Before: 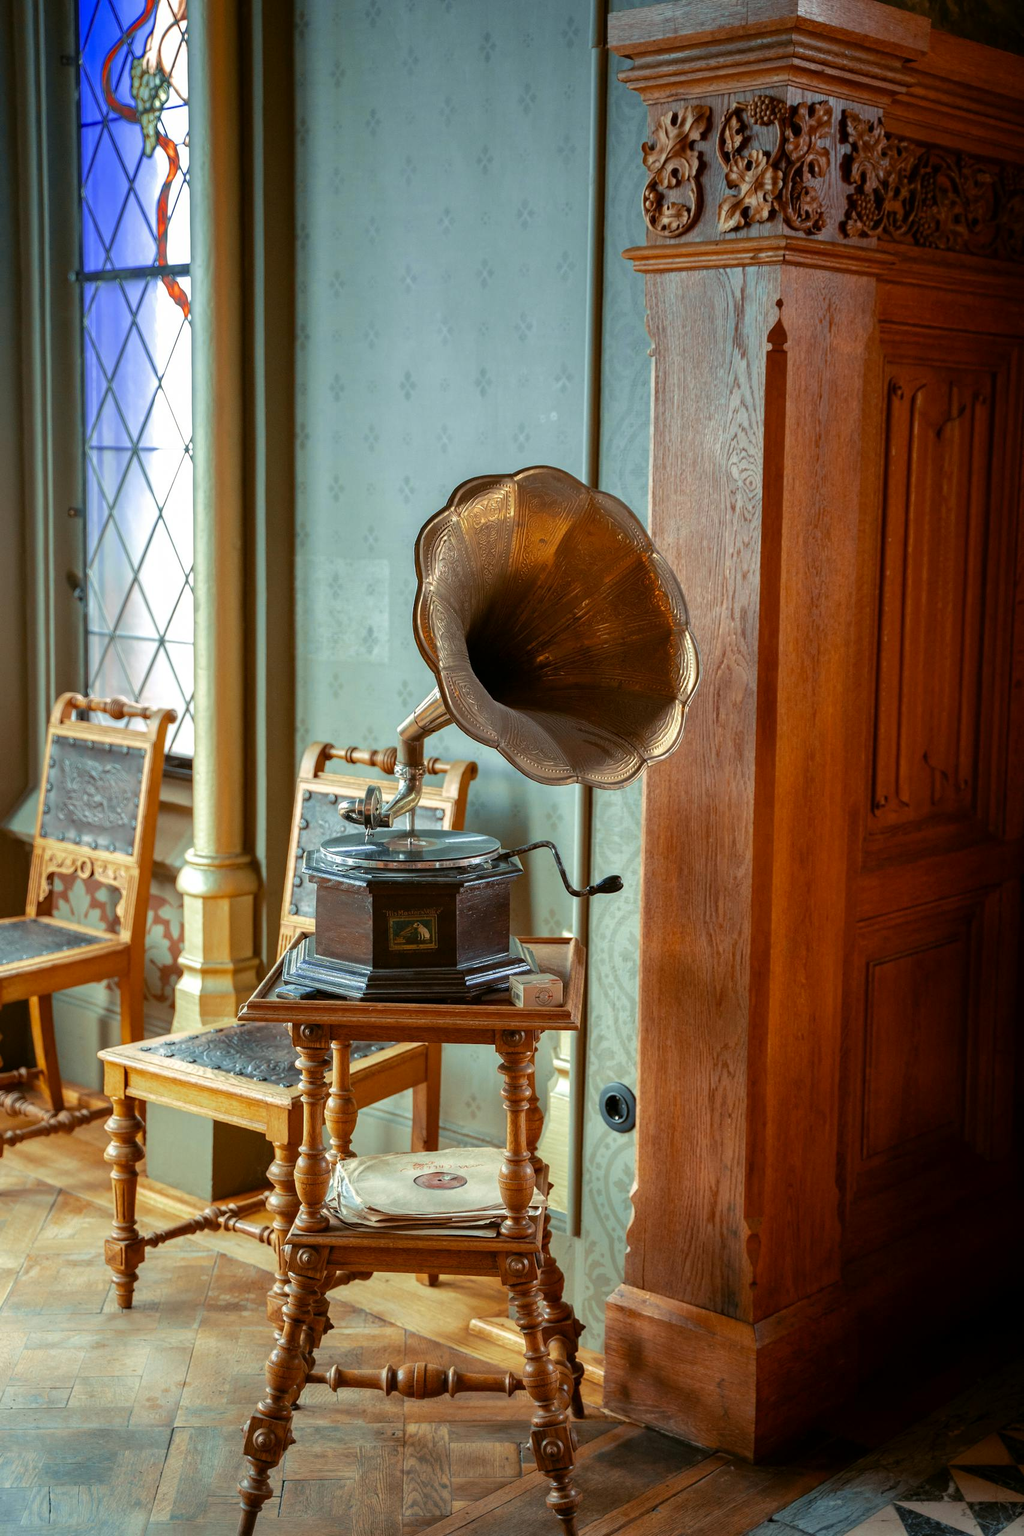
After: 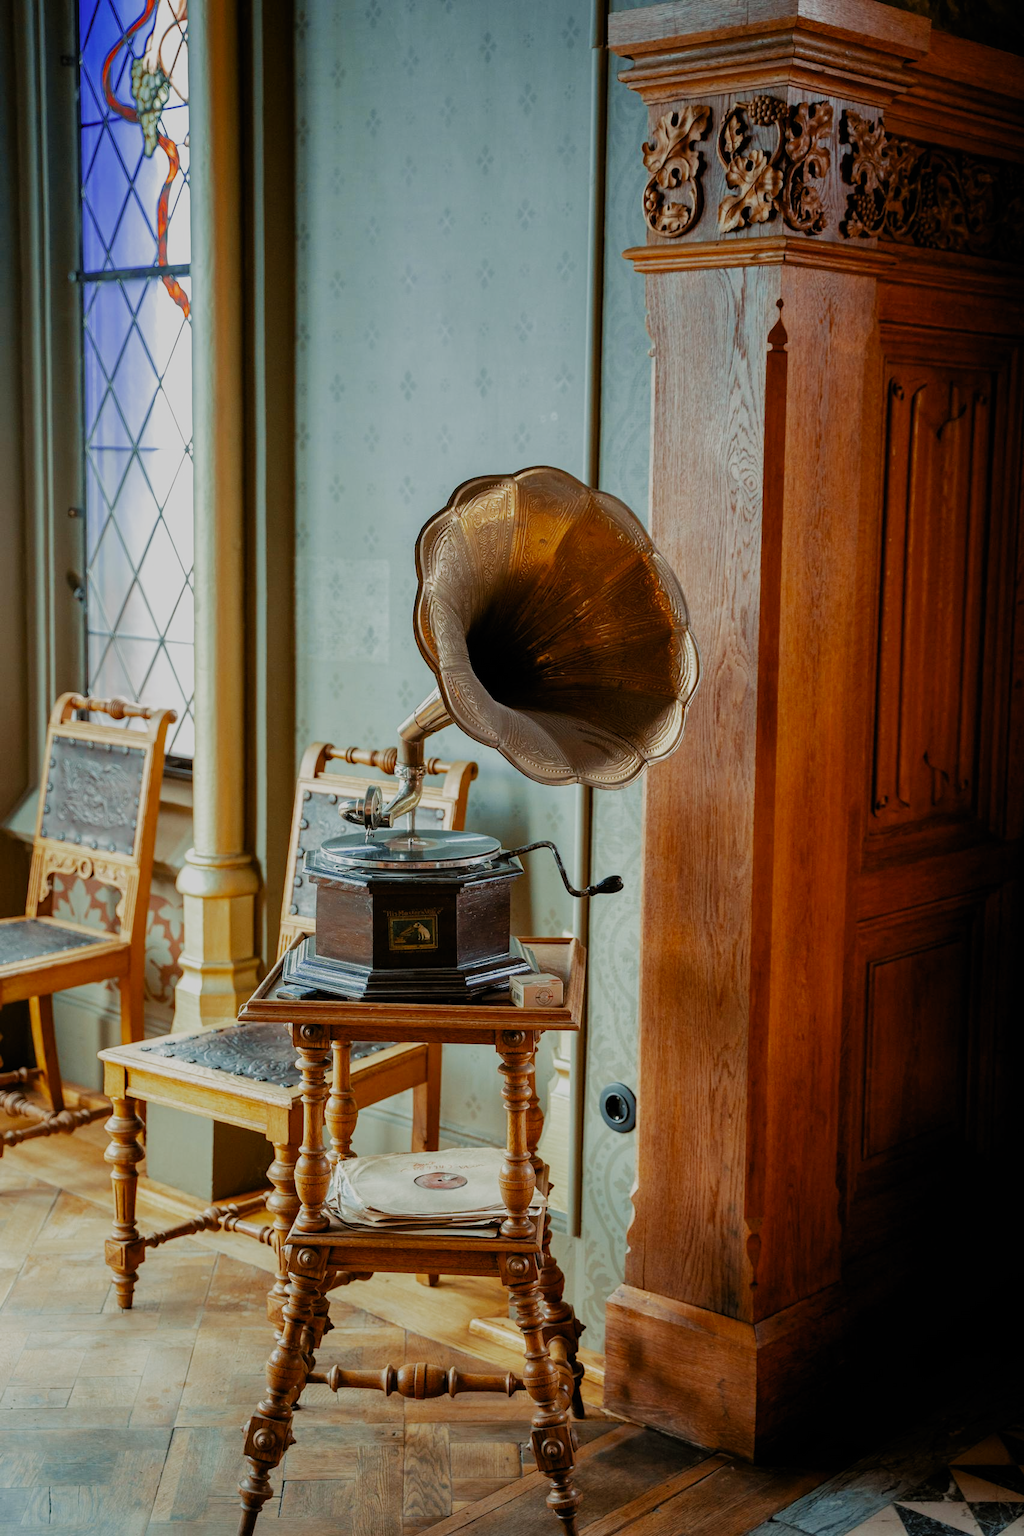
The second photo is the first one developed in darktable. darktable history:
filmic rgb: black relative exposure -7.65 EV, white relative exposure 4.56 EV, hardness 3.61, preserve chrominance no, color science v5 (2021), contrast in shadows safe, contrast in highlights safe
